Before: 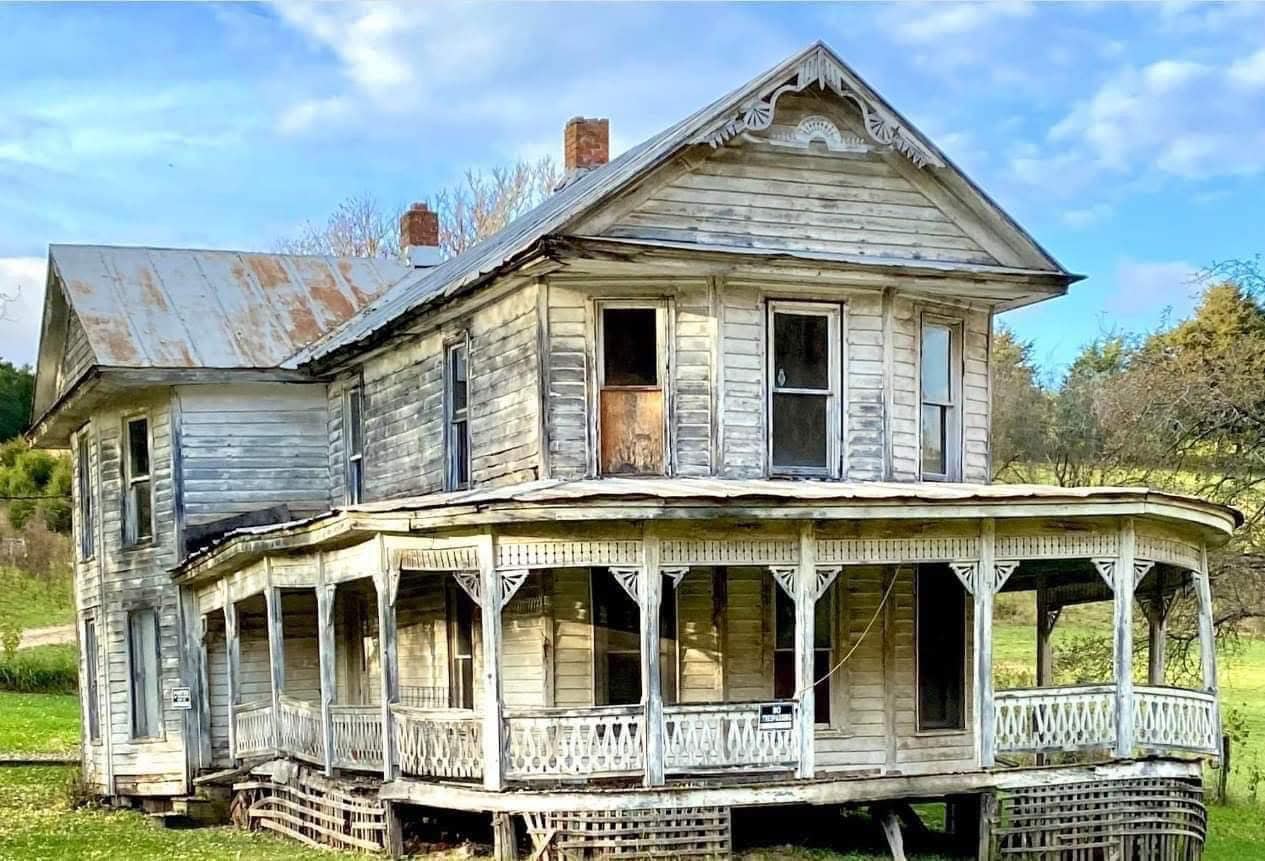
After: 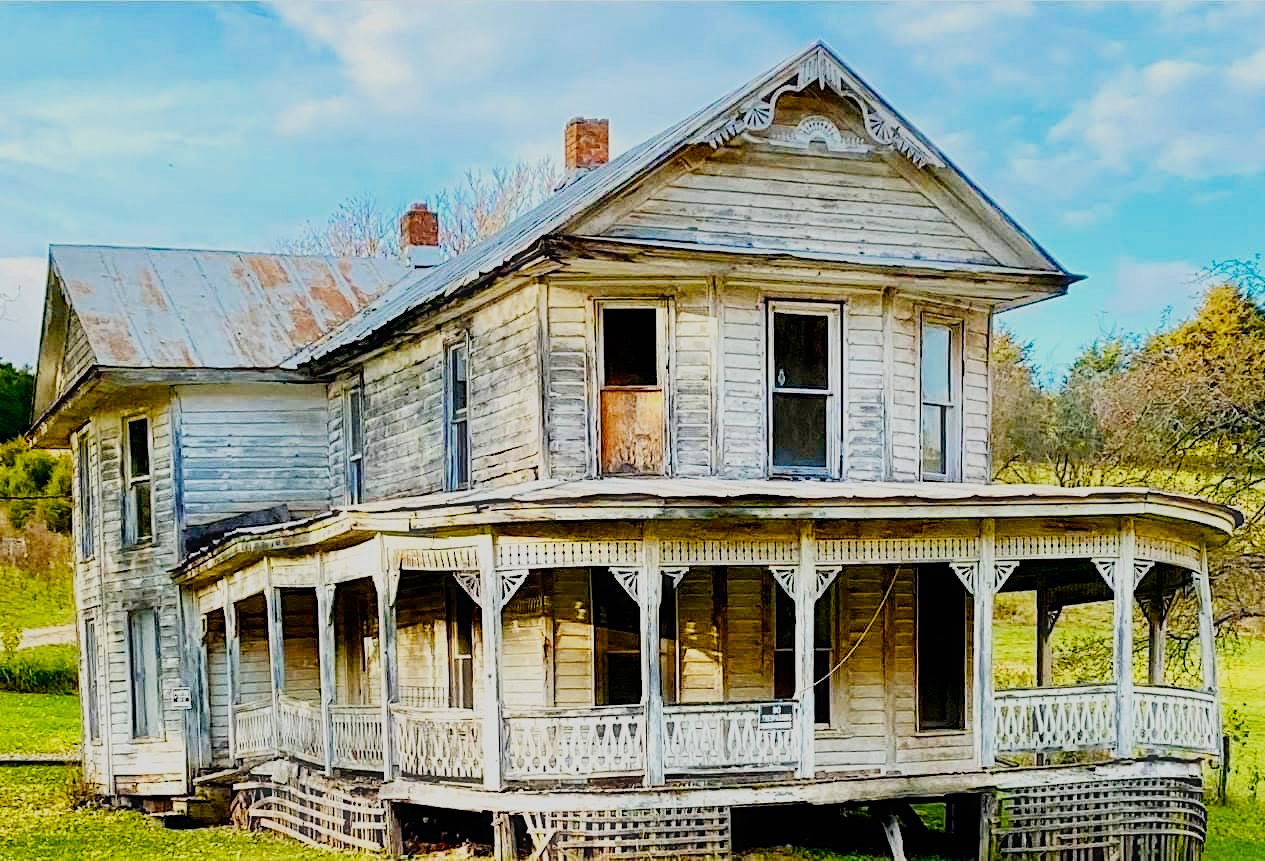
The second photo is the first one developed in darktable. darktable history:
sigmoid "smooth": skew -0.2, preserve hue 0%, red attenuation 0.1, red rotation 0.035, green attenuation 0.1, green rotation -0.017, blue attenuation 0.15, blue rotation -0.052, base primaries Rec2020
contrast equalizer "soft": y [[0.5, 0.488, 0.462, 0.461, 0.491, 0.5], [0.5 ×6], [0.5 ×6], [0 ×6], [0 ×6]]
color balance rgb: perceptual saturation grading › global saturation 20%, perceptual saturation grading › highlights -25%, perceptual saturation grading › shadows 25%, global vibrance 50%
color balance rgb "medium contrast": perceptual brilliance grading › highlights 20%, perceptual brilliance grading › mid-tones 10%, perceptual brilliance grading › shadows -20%
color equalizer "cinematic": saturation › orange 1.11, saturation › yellow 1.11, saturation › cyan 1.11, saturation › blue 1.17, hue › red 6.83, hue › orange -14.63, hue › yellow -10.73, hue › blue -10.73, brightness › red 1.16, brightness › orange 1.24, brightness › yellow 1.11, brightness › green 0.86, brightness › blue 0.801, brightness › lavender 1.04, brightness › magenta 0.983 | blend: blend mode normal, opacity 50%; mask: uniform (no mask)
diffuse or sharpen "sharpen demosaicing: AA filter": edge sensitivity 1, 1st order anisotropy 100%, 2nd order anisotropy 100%, 3rd order anisotropy 100%, 4th order anisotropy 100%, 1st order speed -25%, 2nd order speed -25%, 3rd order speed -25%, 4th order speed -25%
diffuse or sharpen "diffusion": radius span 100, 1st order speed 50%, 2nd order speed 50%, 3rd order speed 50%, 4th order speed 50% | blend: blend mode normal, opacity 10%; mask: uniform (no mask)
haze removal: strength -0.1, adaptive false
exposure "magic lantern defaults": compensate highlight preservation false
